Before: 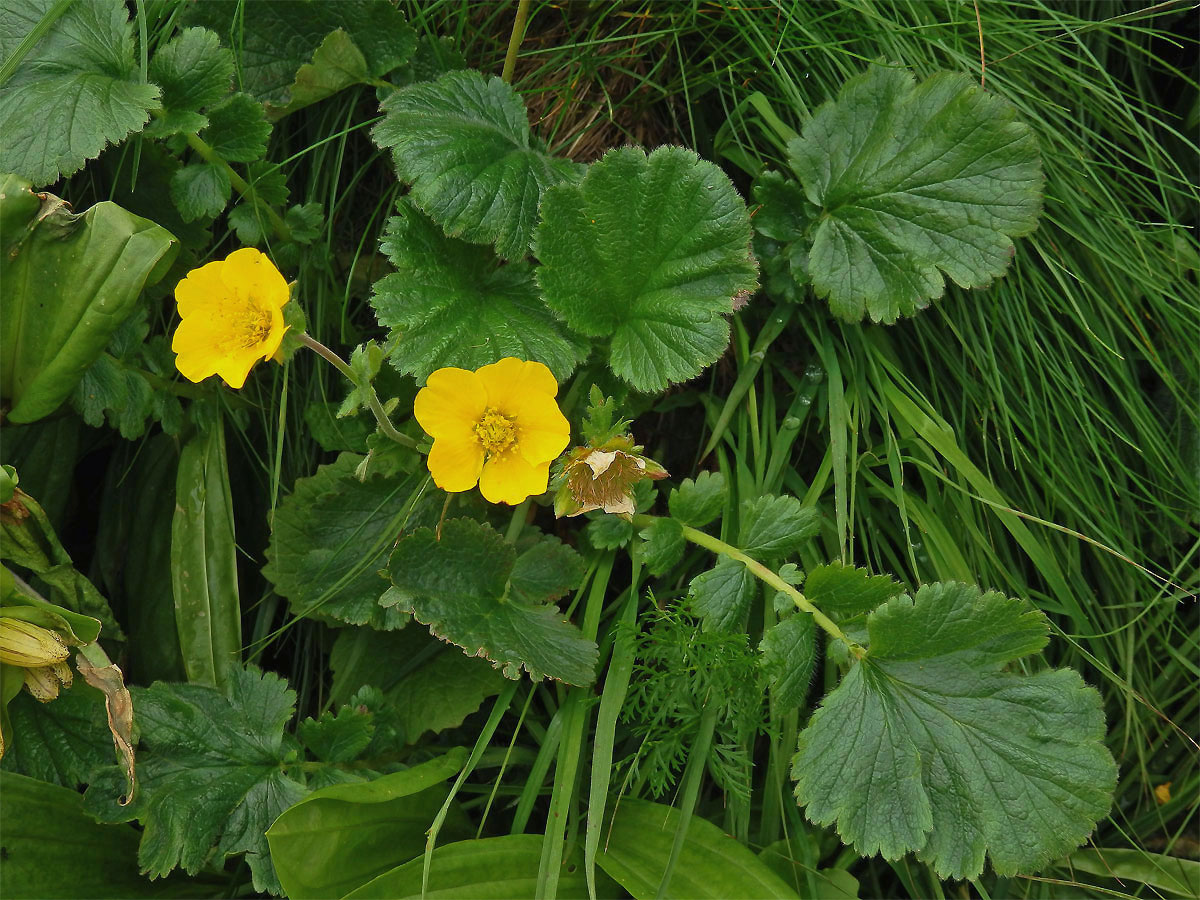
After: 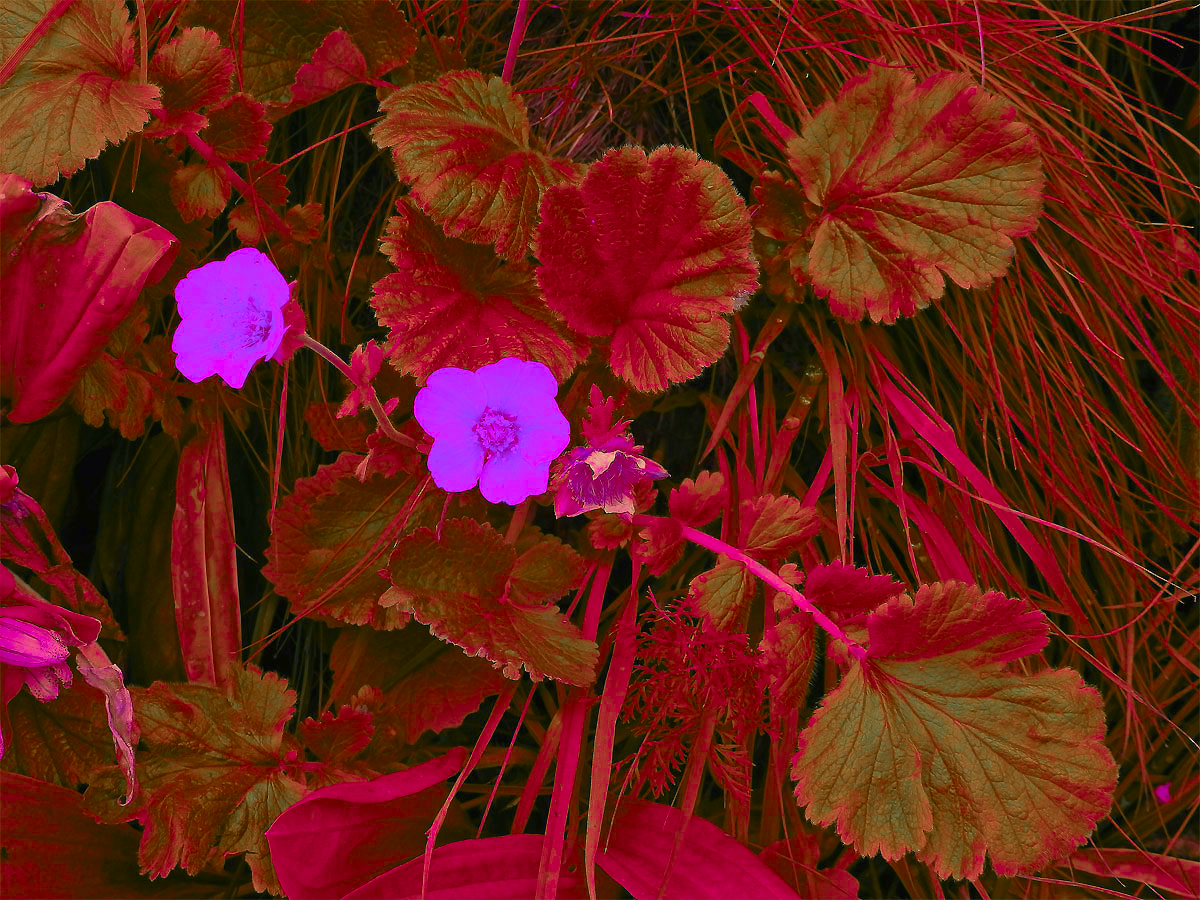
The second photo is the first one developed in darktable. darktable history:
contrast brightness saturation: saturation 0.182
color zones: curves: ch0 [(0.826, 0.353)]; ch1 [(0.242, 0.647) (0.889, 0.342)]; ch2 [(0.246, 0.089) (0.969, 0.068)]
